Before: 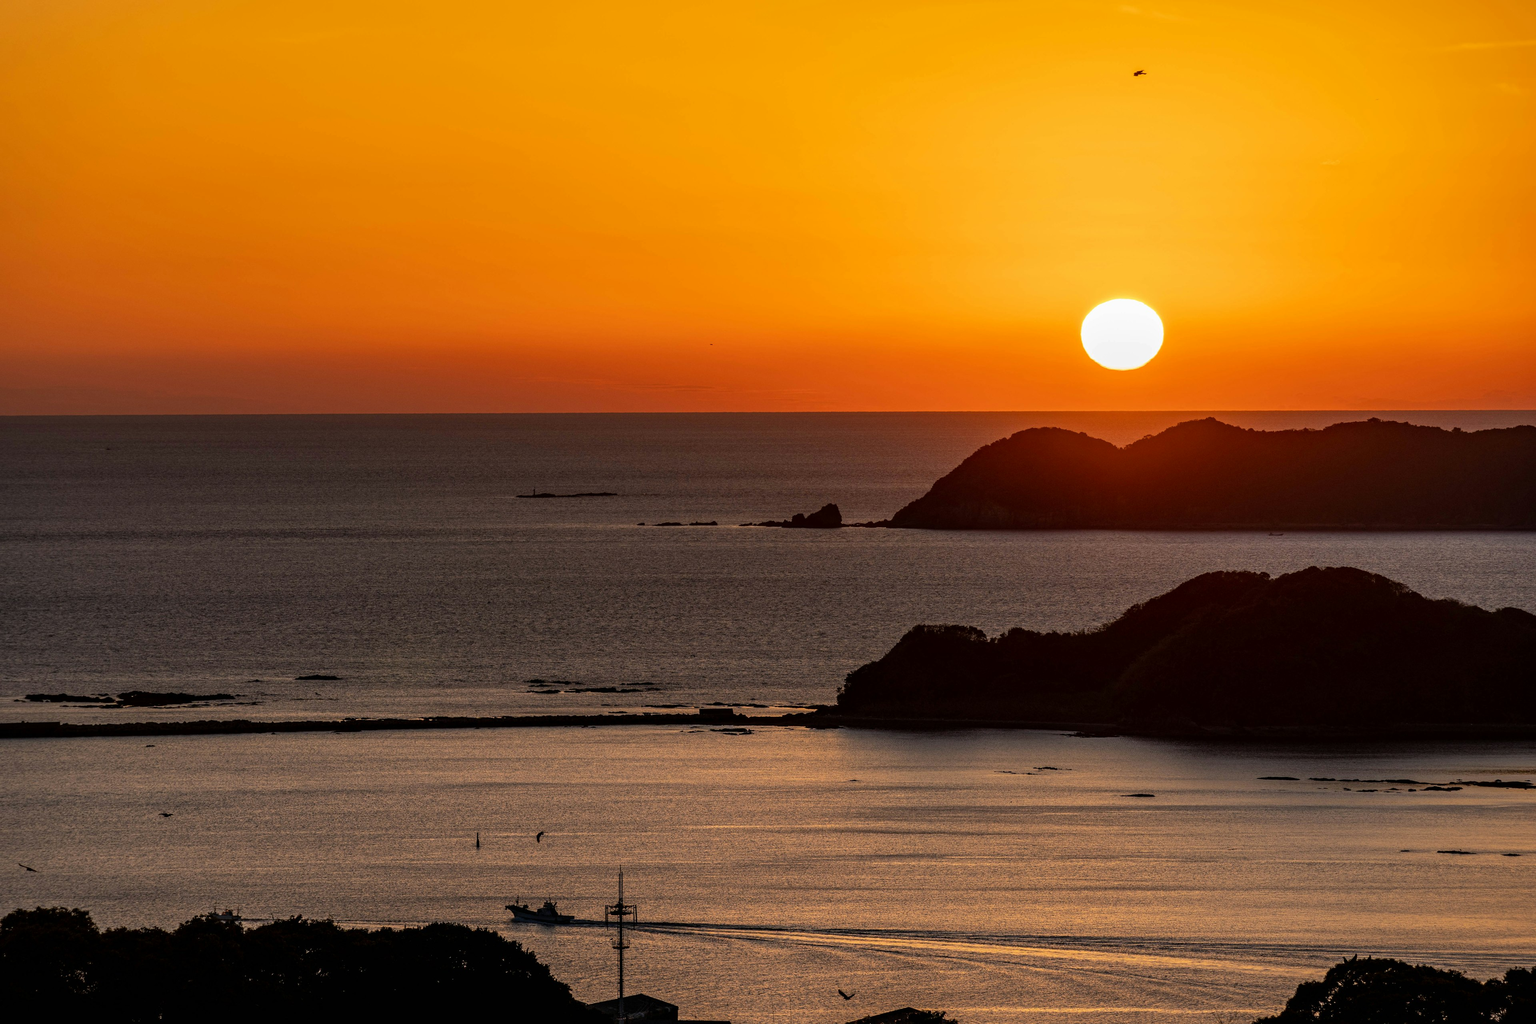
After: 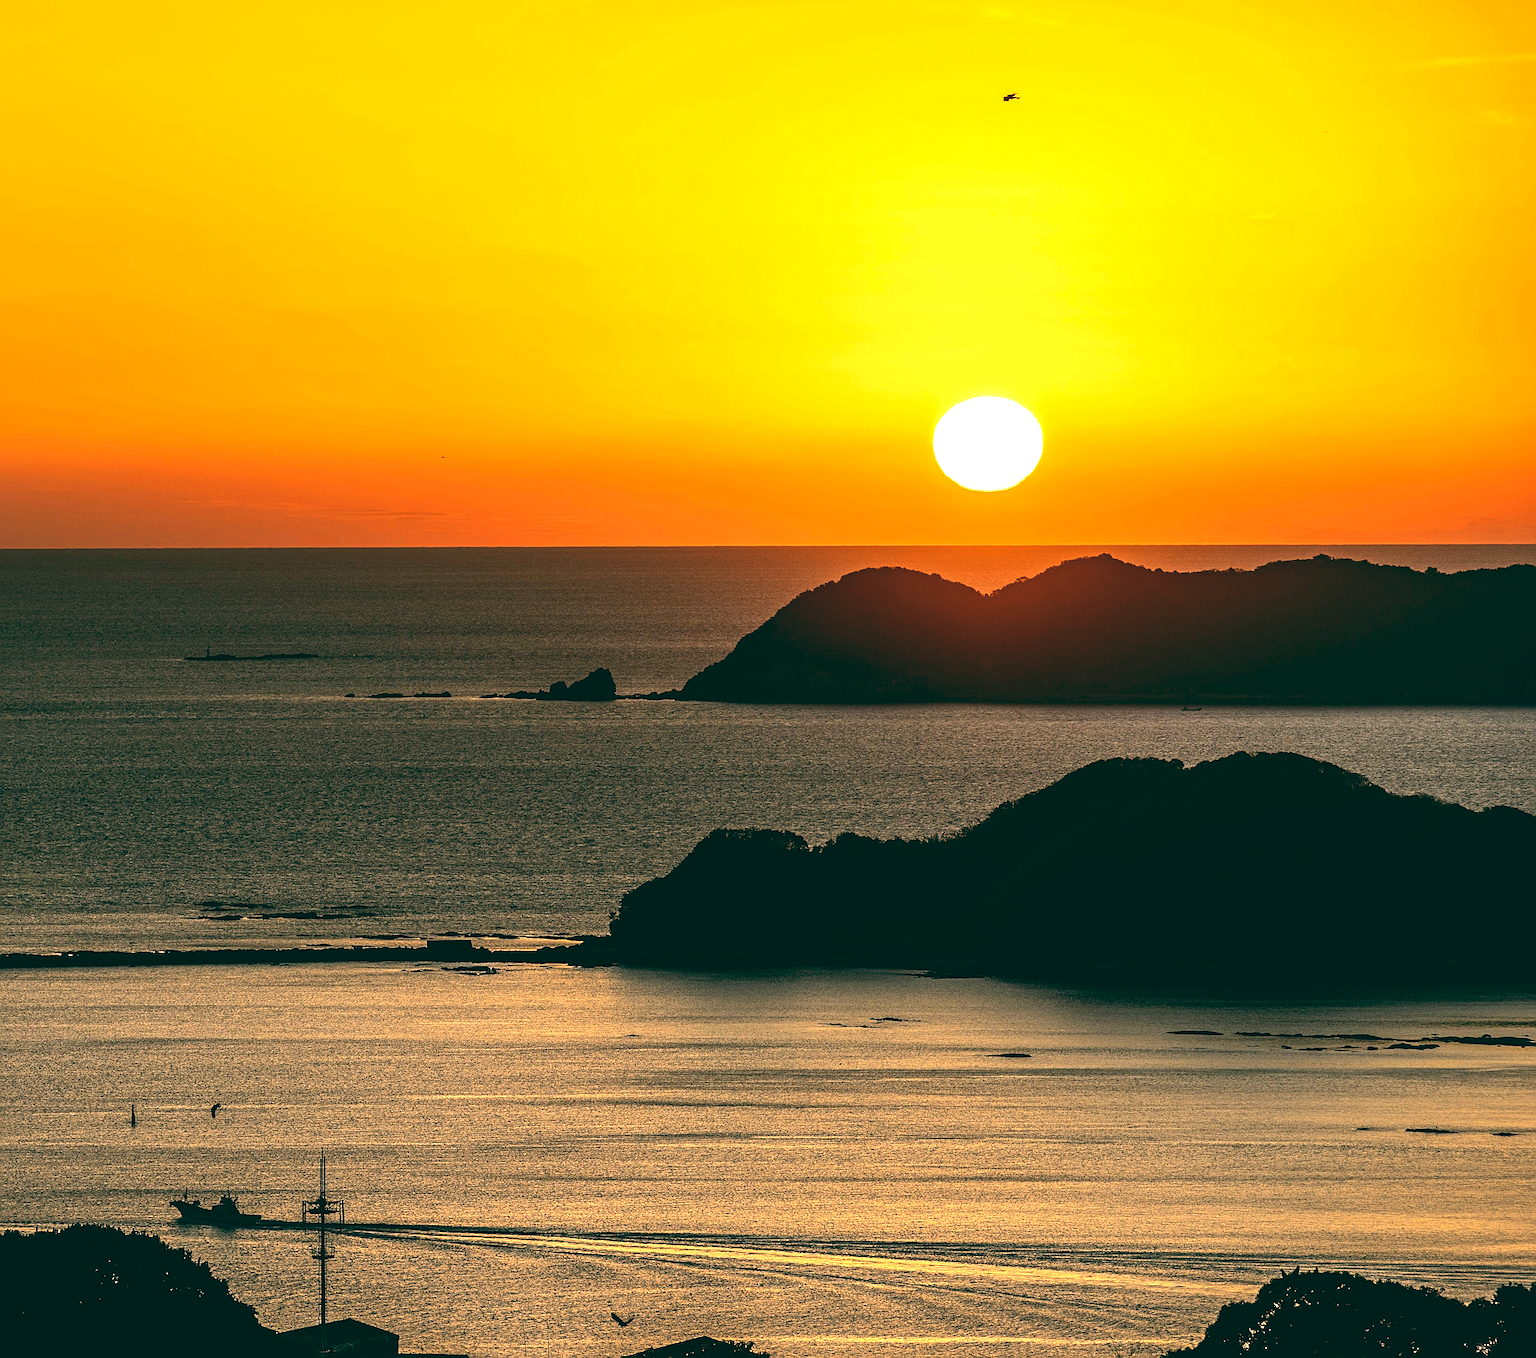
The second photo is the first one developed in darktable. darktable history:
exposure: black level correction -0.002, exposure 0.54 EV, compensate highlight preservation false
tone equalizer: -8 EV -0.75 EV, -7 EV -0.7 EV, -6 EV -0.6 EV, -5 EV -0.4 EV, -3 EV 0.4 EV, -2 EV 0.6 EV, -1 EV 0.7 EV, +0 EV 0.75 EV, edges refinement/feathering 500, mask exposure compensation -1.57 EV, preserve details no
crop and rotate: left 24.6%
color balance: lift [1.005, 0.99, 1.007, 1.01], gamma [1, 1.034, 1.032, 0.966], gain [0.873, 1.055, 1.067, 0.933]
sharpen: on, module defaults
